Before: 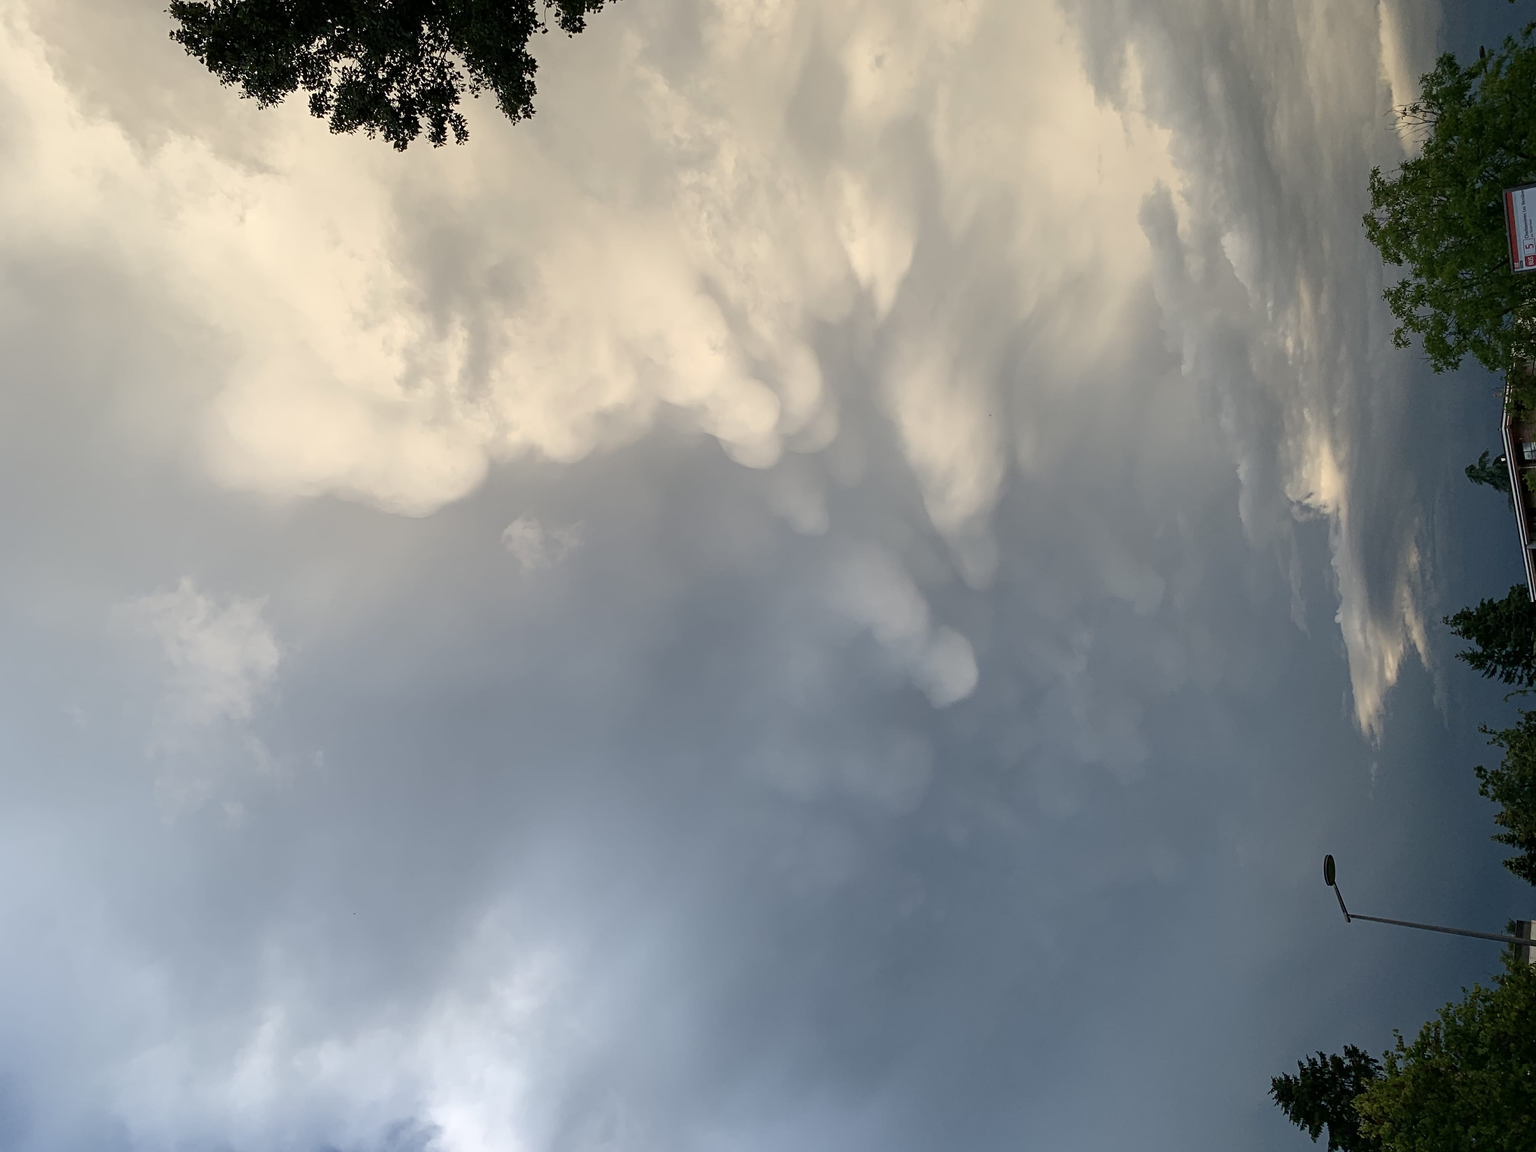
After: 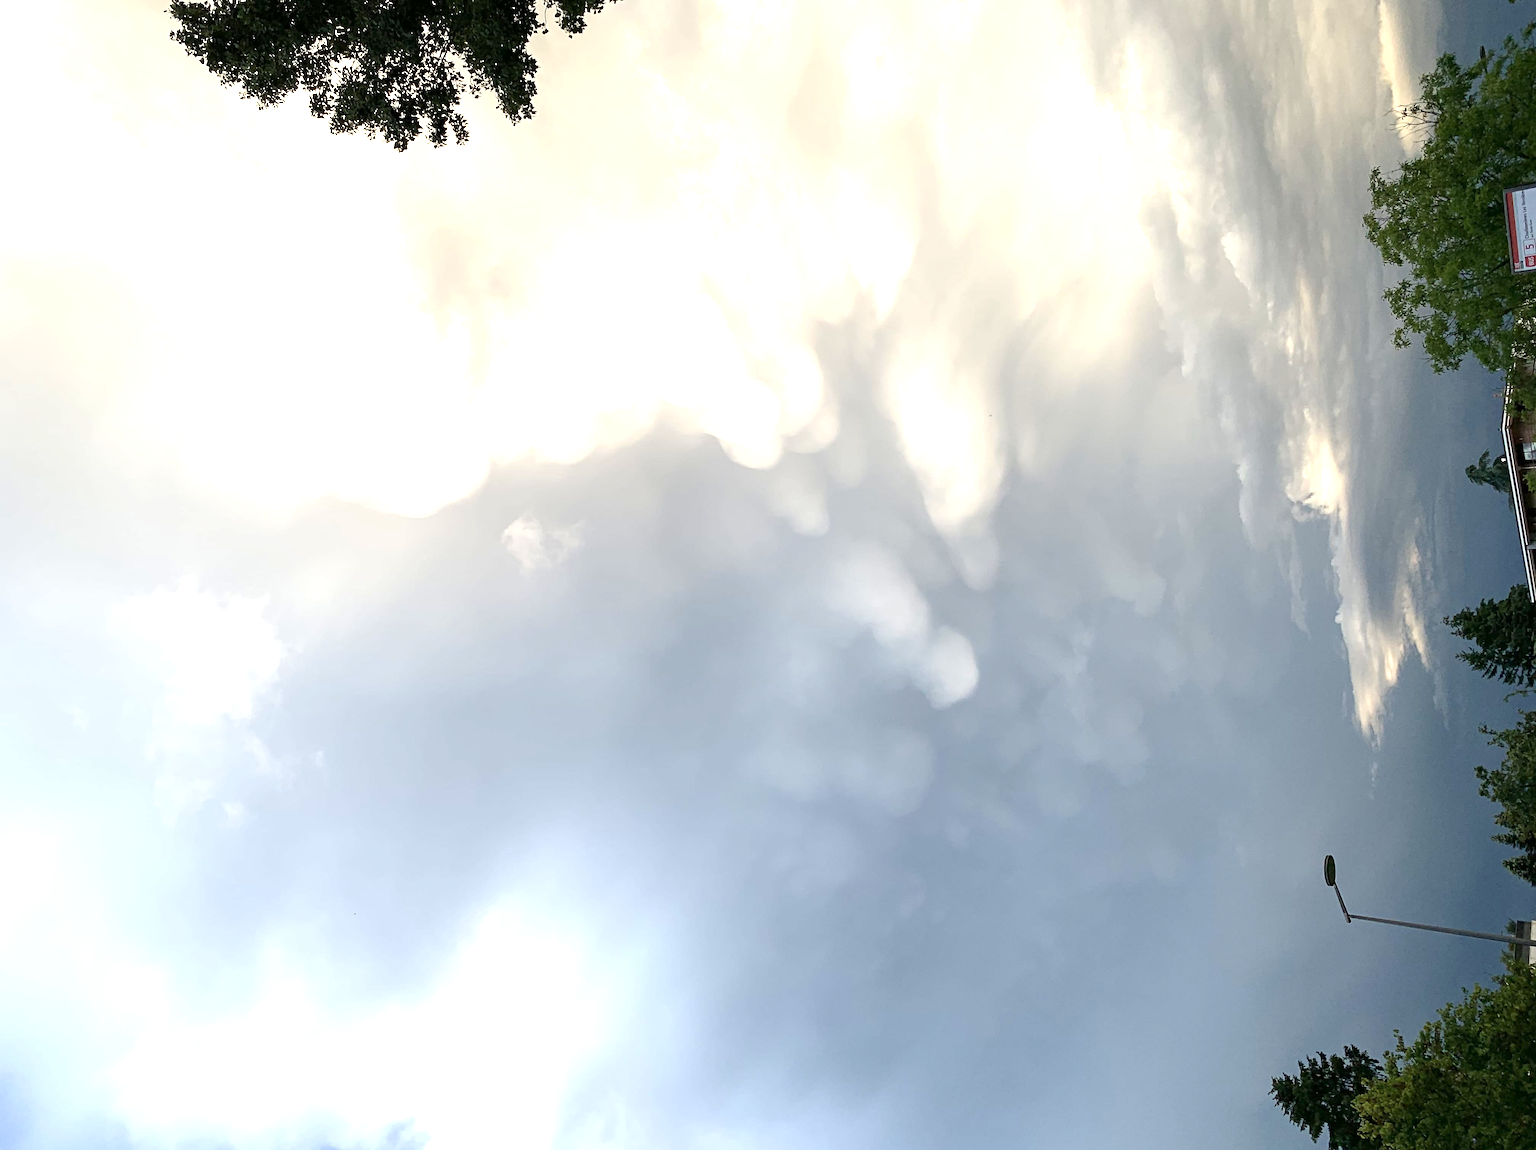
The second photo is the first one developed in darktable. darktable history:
exposure: exposure 1.235 EV, compensate highlight preservation false
crop: bottom 0.068%
